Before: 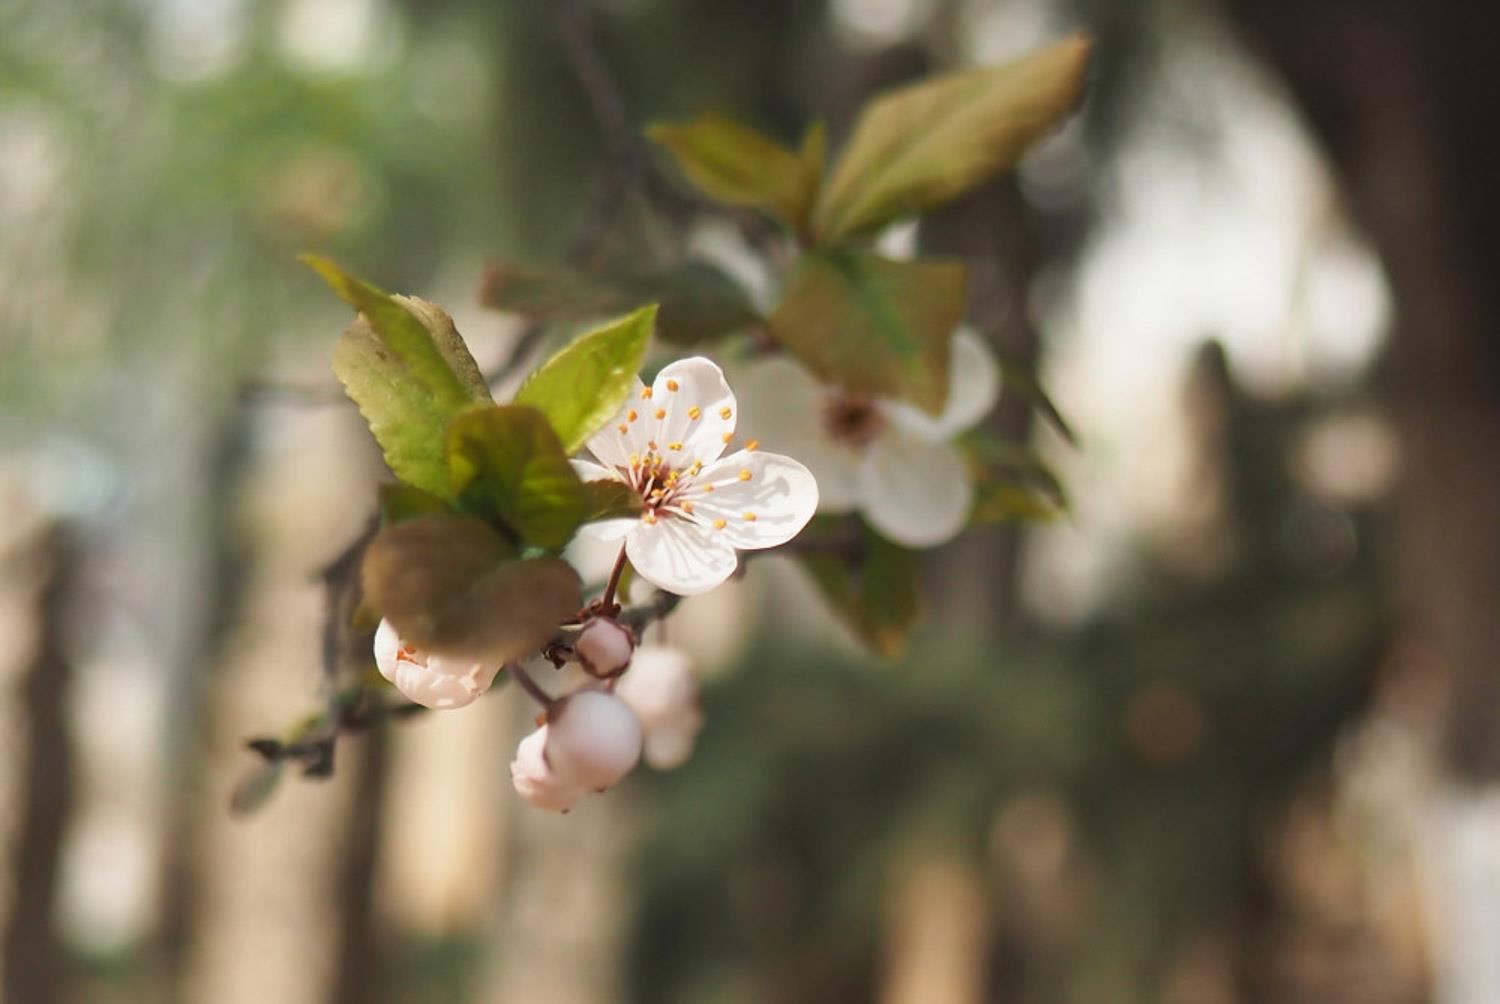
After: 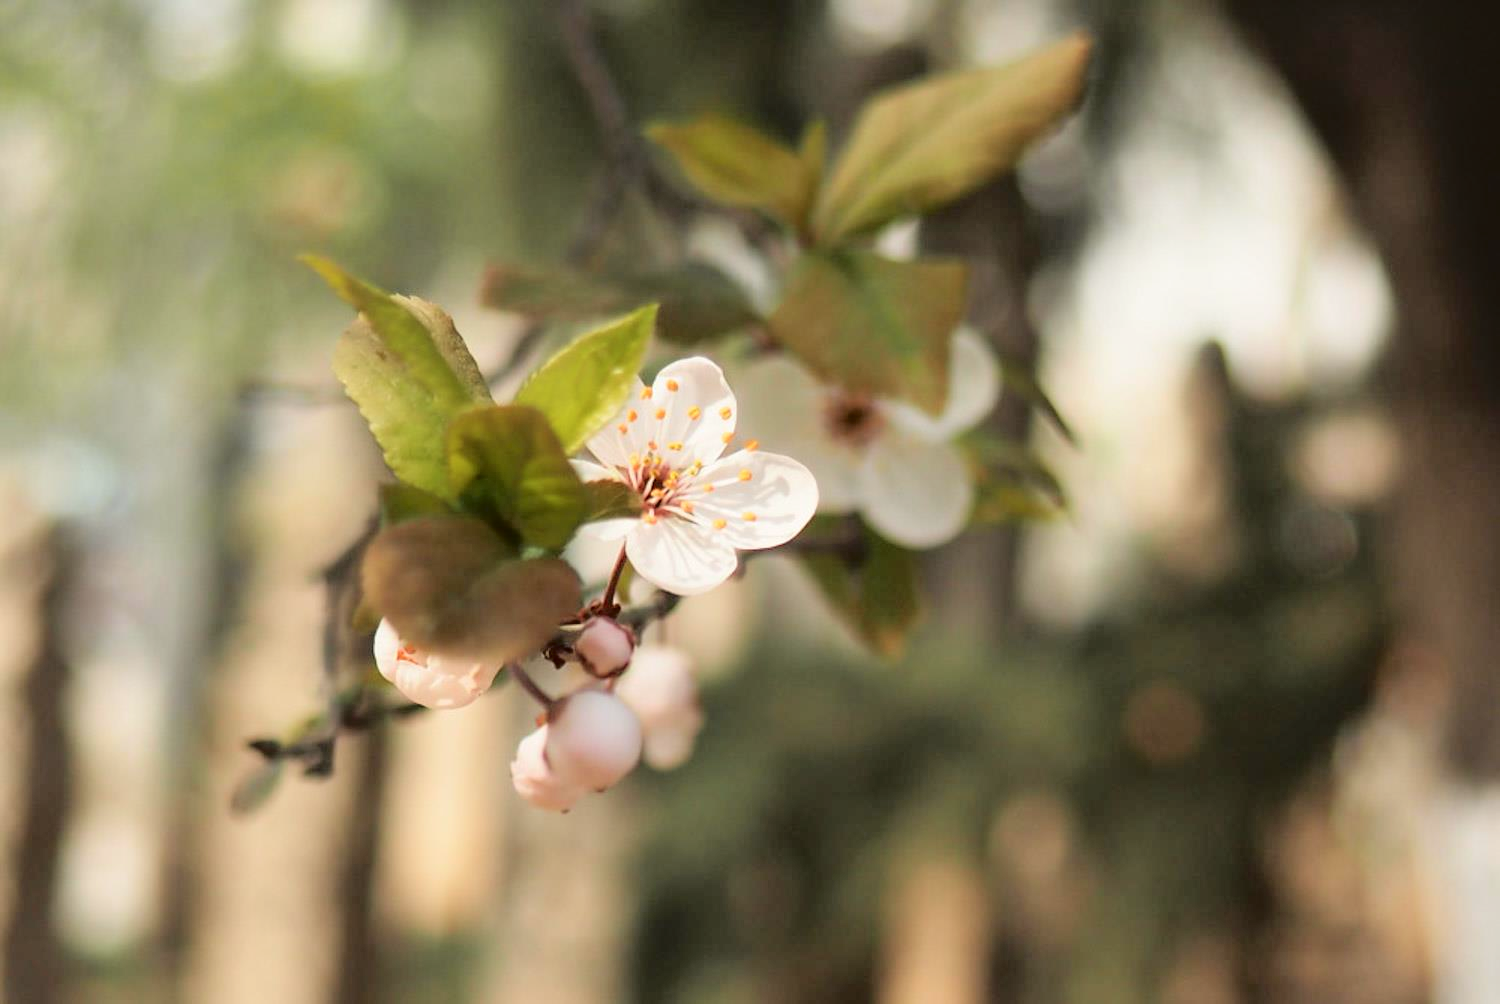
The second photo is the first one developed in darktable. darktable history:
tone curve: curves: ch0 [(0, 0.01) (0.058, 0.039) (0.159, 0.117) (0.282, 0.327) (0.45, 0.534) (0.676, 0.751) (0.89, 0.919) (1, 1)]; ch1 [(0, 0) (0.094, 0.081) (0.285, 0.299) (0.385, 0.403) (0.447, 0.455) (0.495, 0.496) (0.544, 0.552) (0.589, 0.612) (0.722, 0.728) (1, 1)]; ch2 [(0, 0) (0.257, 0.217) (0.43, 0.421) (0.498, 0.507) (0.531, 0.544) (0.56, 0.579) (0.625, 0.642) (1, 1)], color space Lab, independent channels, preserve colors none
